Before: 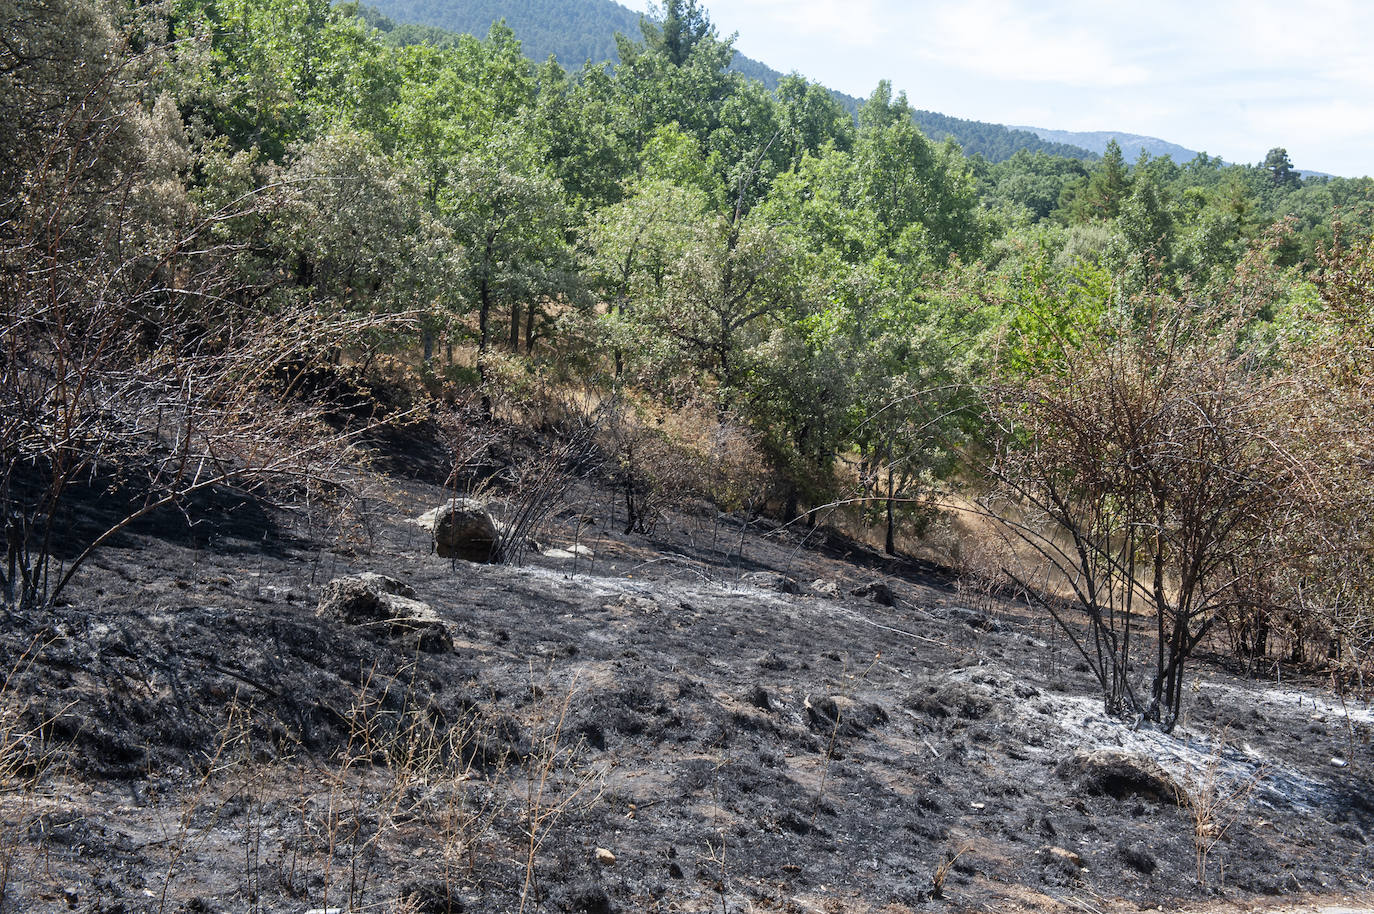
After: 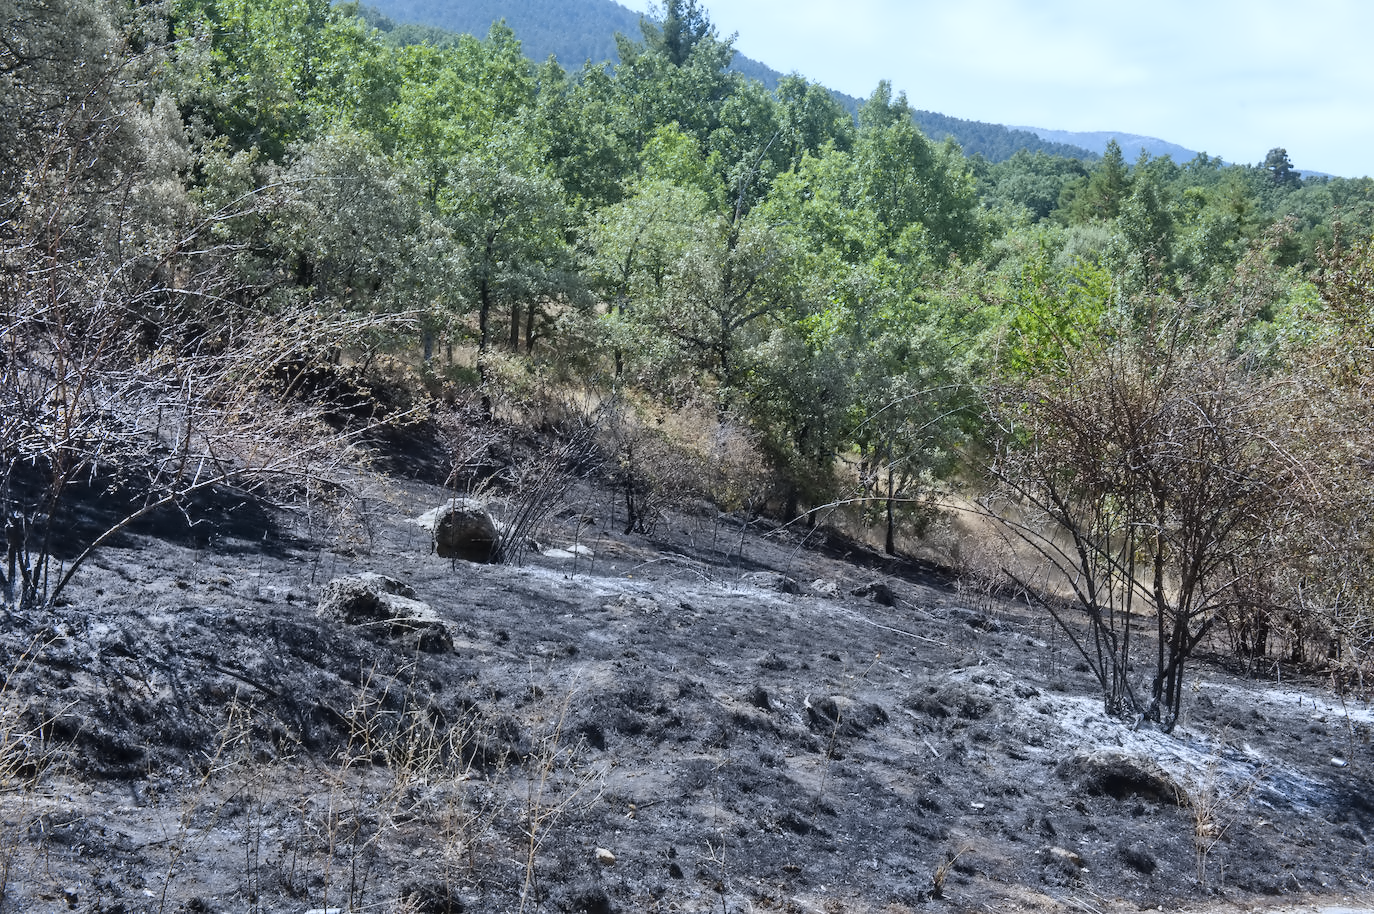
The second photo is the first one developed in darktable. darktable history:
white balance: red 0.924, blue 1.095
shadows and highlights: shadows 75, highlights -25, soften with gaussian
contrast equalizer: octaves 7, y [[0.5 ×6], [0.5 ×6], [0.5 ×6], [0, 0.033, 0.067, 0.1, 0.133, 0.167], [0, 0.05, 0.1, 0.15, 0.2, 0.25]]
